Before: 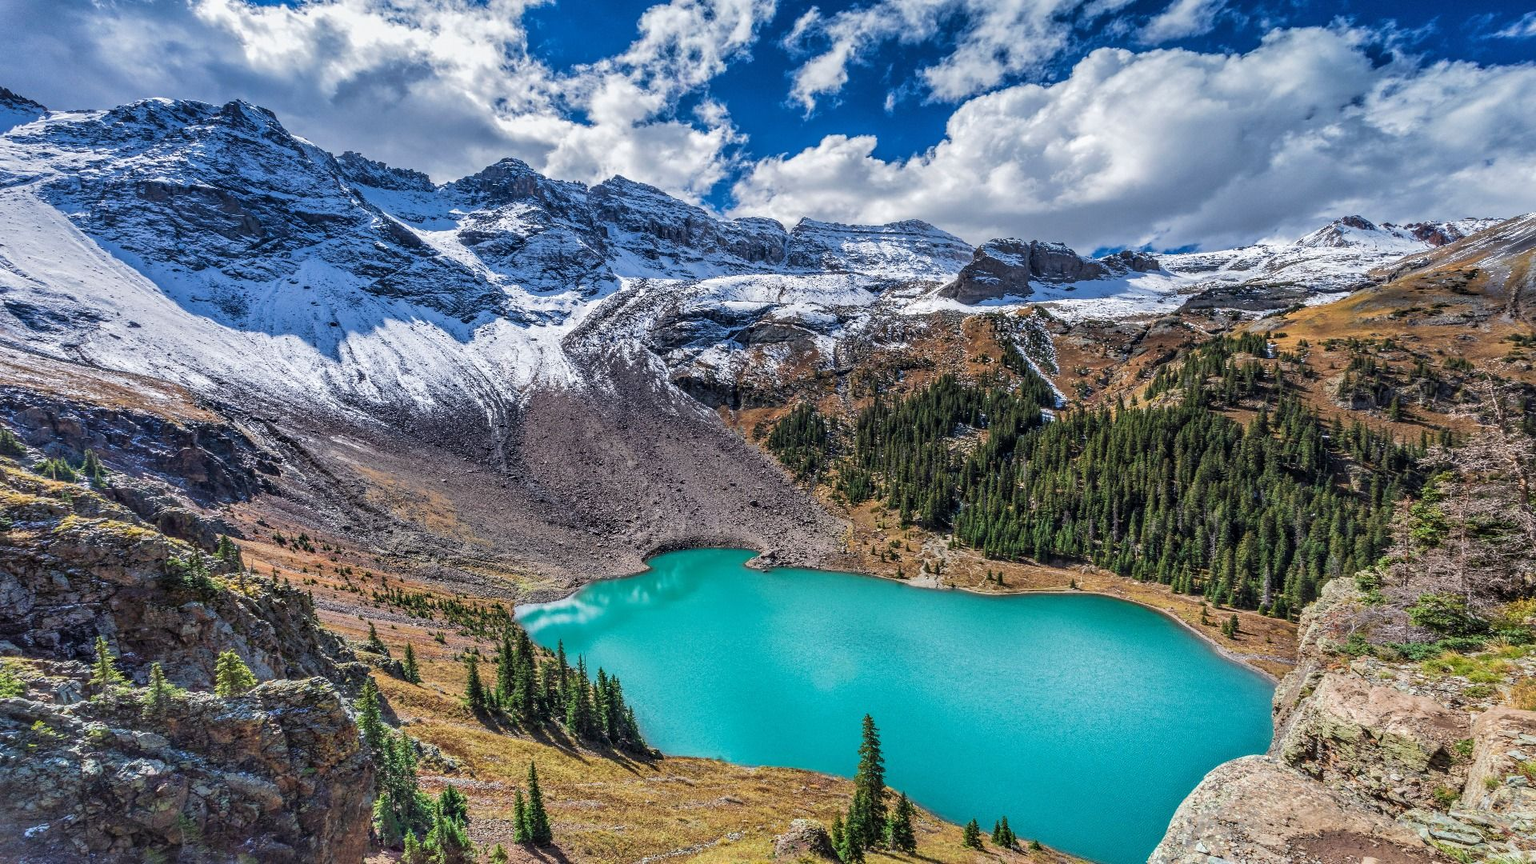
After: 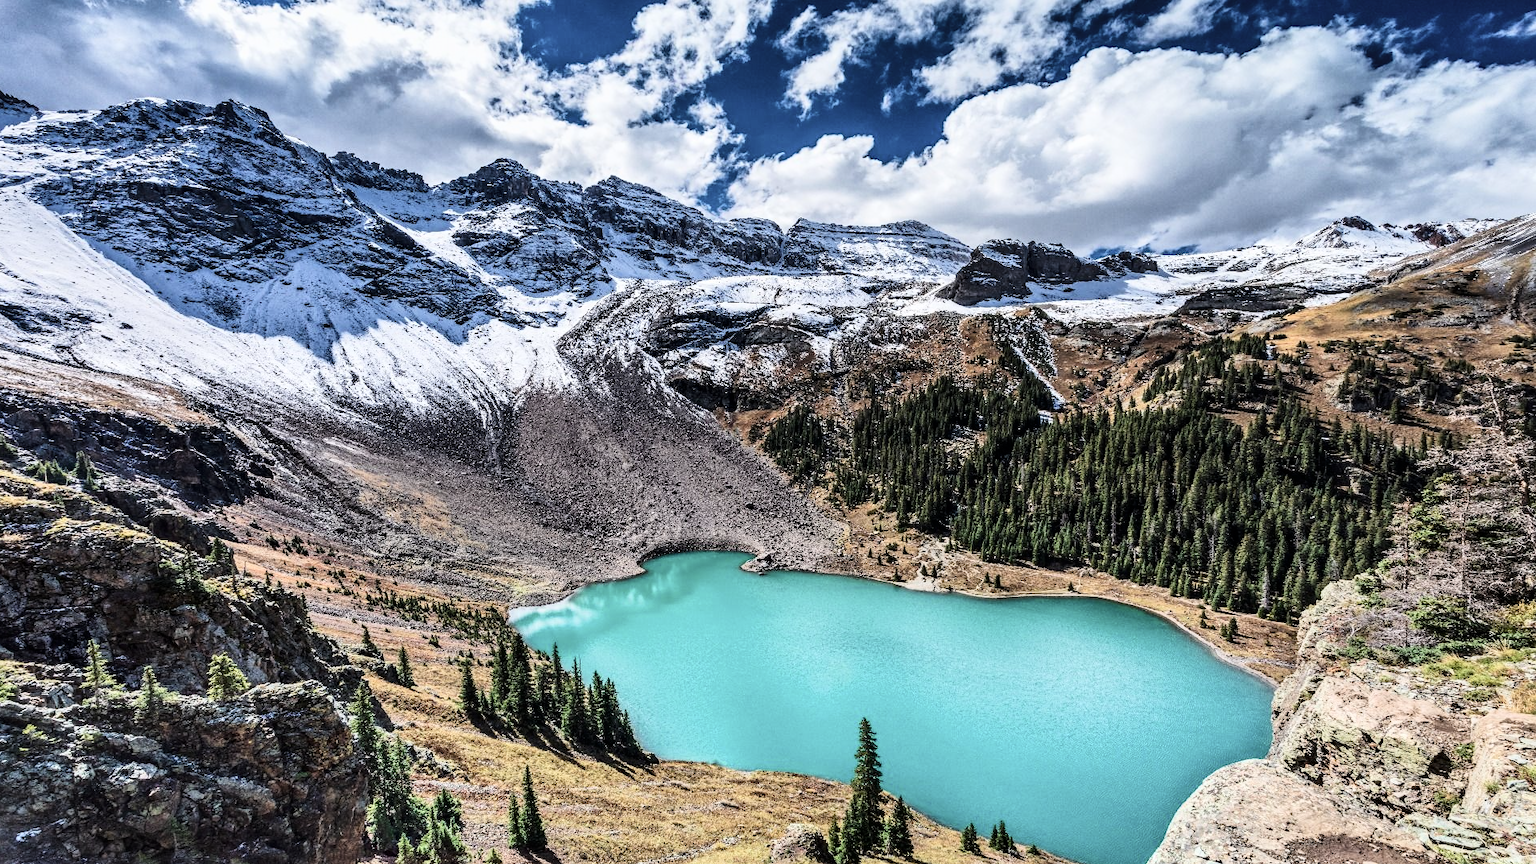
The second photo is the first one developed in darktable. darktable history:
crop and rotate: left 0.614%, top 0.179%, bottom 0.309%
tone curve: curves: ch0 [(0, 0) (0.004, 0.001) (0.133, 0.112) (0.325, 0.362) (0.832, 0.893) (1, 1)], color space Lab, linked channels, preserve colors none
contrast brightness saturation: contrast 0.25, saturation -0.31
